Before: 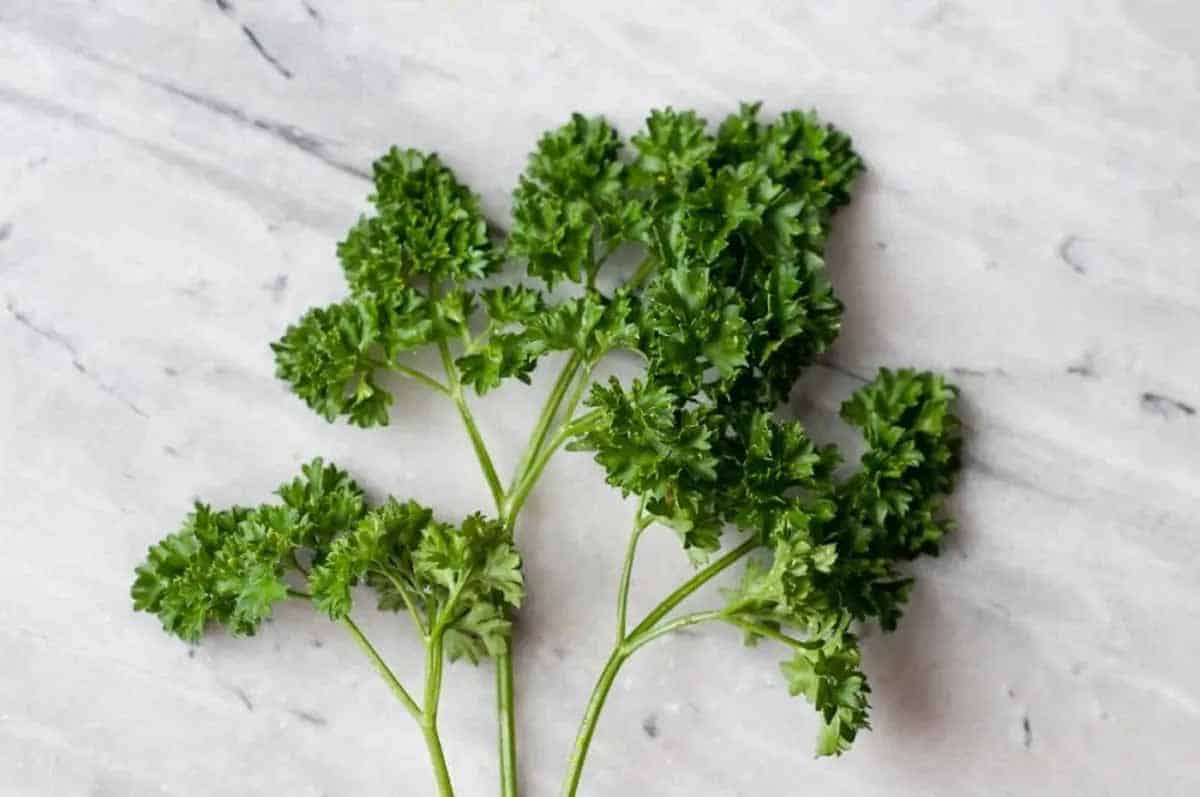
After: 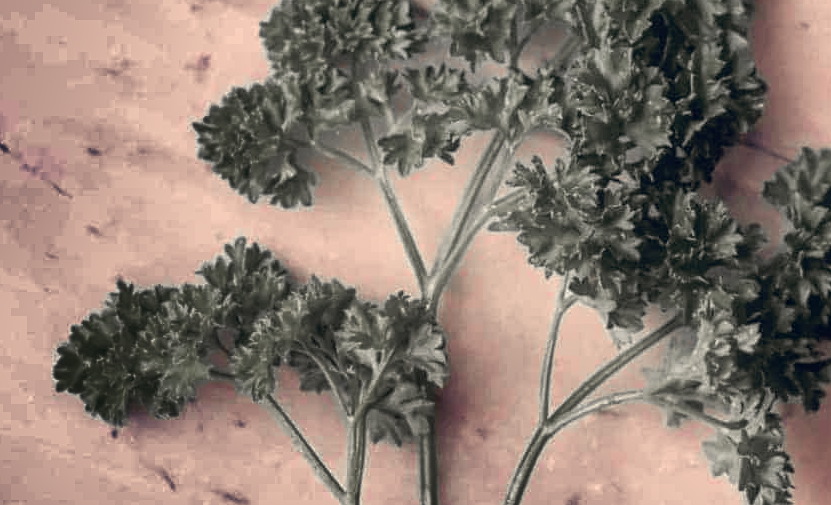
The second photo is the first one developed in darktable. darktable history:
contrast equalizer: octaves 7, y [[0.439, 0.44, 0.442, 0.457, 0.493, 0.498], [0.5 ×6], [0.5 ×6], [0 ×6], [0 ×6]]
local contrast: on, module defaults
crop: left 6.475%, top 27.653%, right 24.222%, bottom 8.944%
color zones: curves: ch1 [(0, 0.708) (0.088, 0.648) (0.245, 0.187) (0.429, 0.326) (0.571, 0.498) (0.714, 0.5) (0.857, 0.5) (1, 0.708)], mix 28.26%
color correction: highlights a* 20.33, highlights b* 28.11, shadows a* 3.43, shadows b* -17.74, saturation 0.733
exposure: exposure -0.025 EV, compensate highlight preservation false
shadows and highlights: shadows 20.99, highlights -82.45, soften with gaussian
